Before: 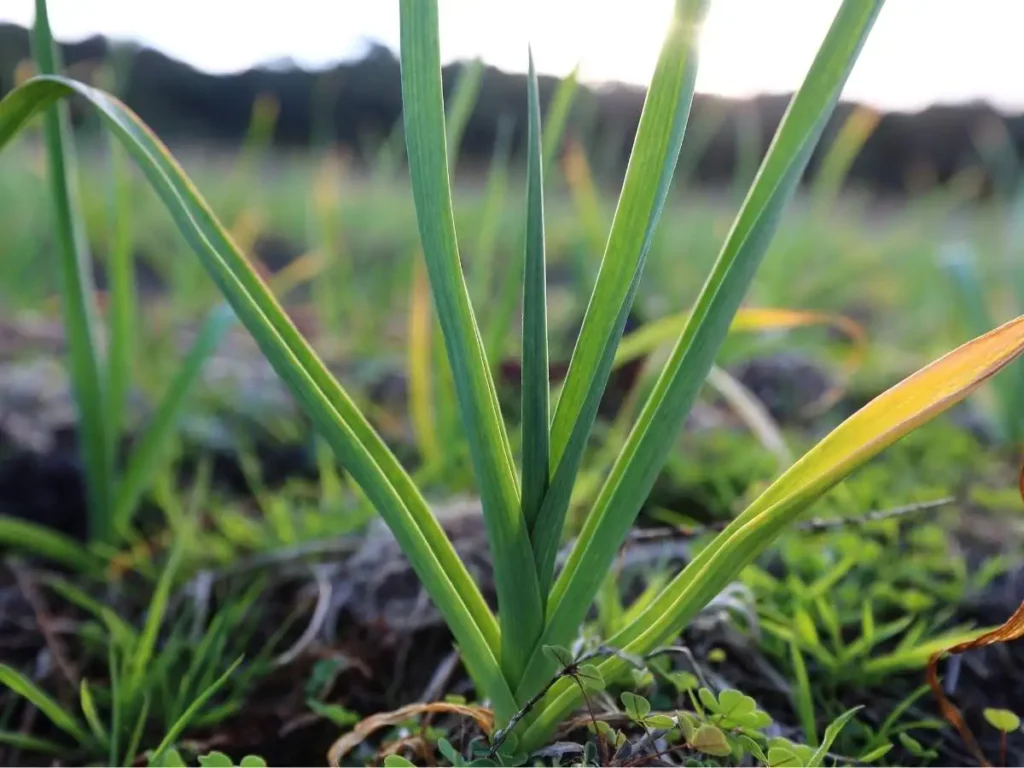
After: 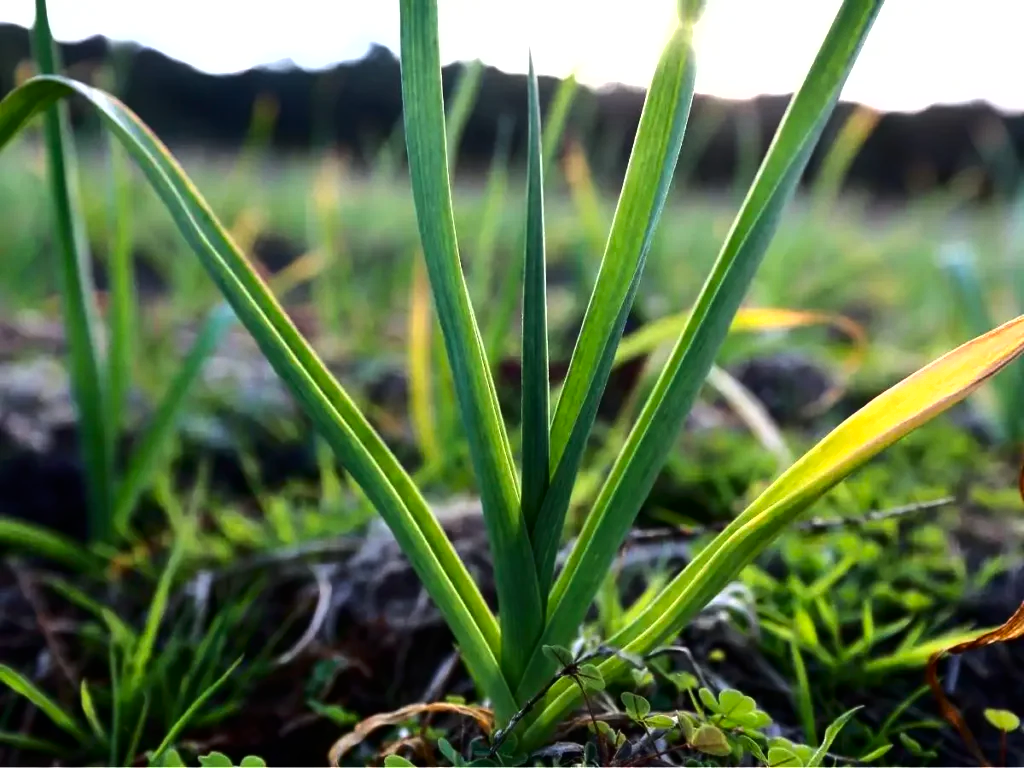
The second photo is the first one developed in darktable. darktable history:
rgb levels: preserve colors max RGB
shadows and highlights: shadows 40, highlights -54, highlights color adjustment 46%, low approximation 0.01, soften with gaussian
contrast brightness saturation: contrast 0.07, brightness -0.14, saturation 0.11
tone equalizer: -8 EV -0.75 EV, -7 EV -0.7 EV, -6 EV -0.6 EV, -5 EV -0.4 EV, -3 EV 0.4 EV, -2 EV 0.6 EV, -1 EV 0.7 EV, +0 EV 0.75 EV, edges refinement/feathering 500, mask exposure compensation -1.57 EV, preserve details no
